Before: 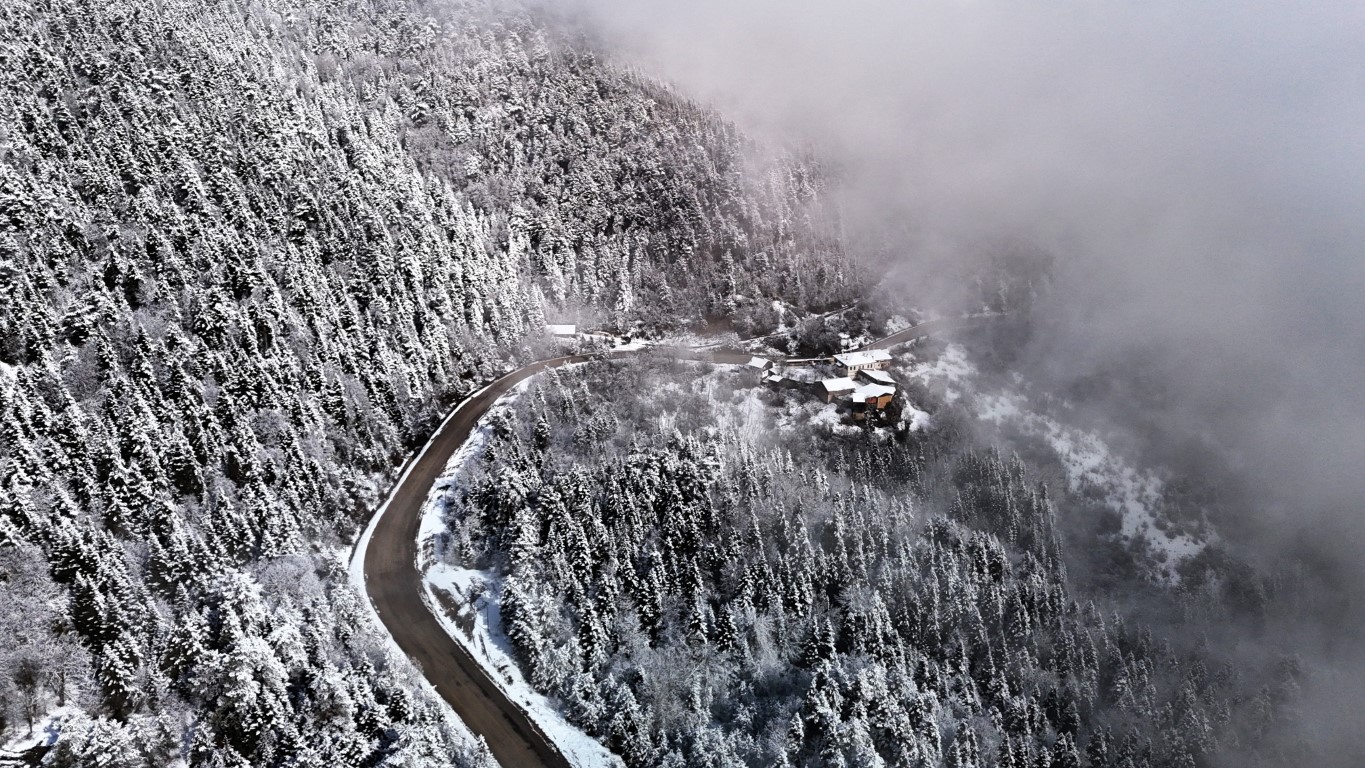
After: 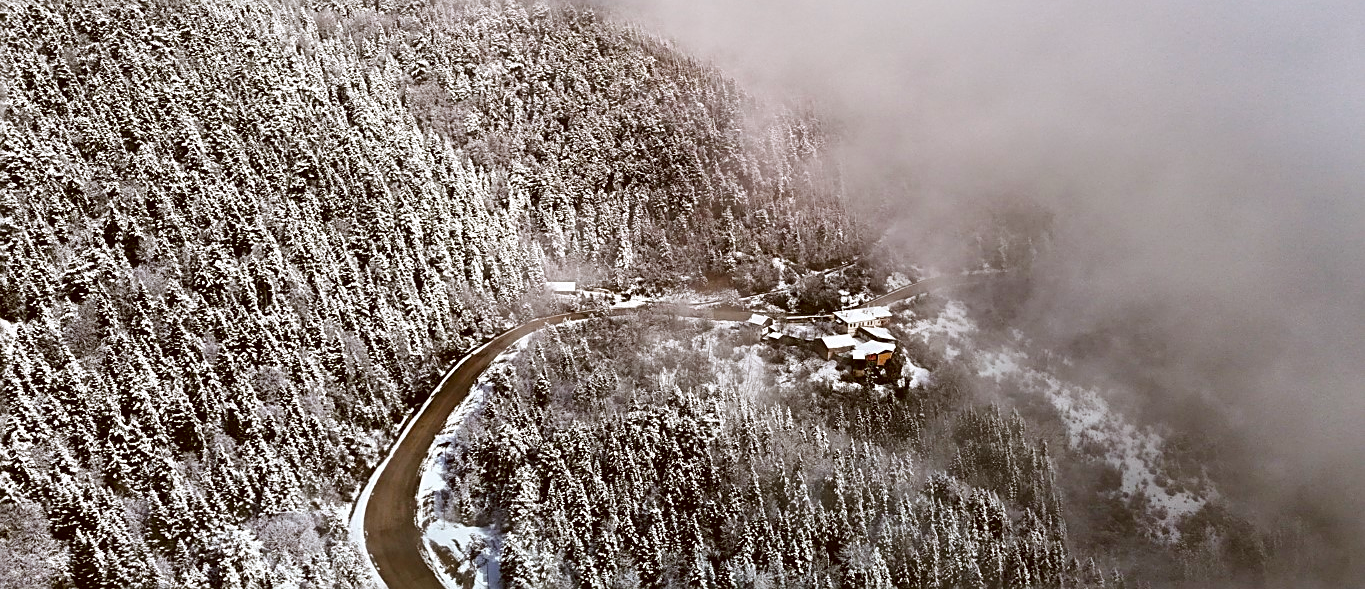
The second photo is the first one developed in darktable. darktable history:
crop: top 5.667%, bottom 17.637%
sharpen: on, module defaults
color balance rgb: perceptual saturation grading › global saturation 35%, perceptual saturation grading › highlights -25%, perceptual saturation grading › shadows 50%
color correction: highlights a* -0.482, highlights b* 0.161, shadows a* 4.66, shadows b* 20.72
